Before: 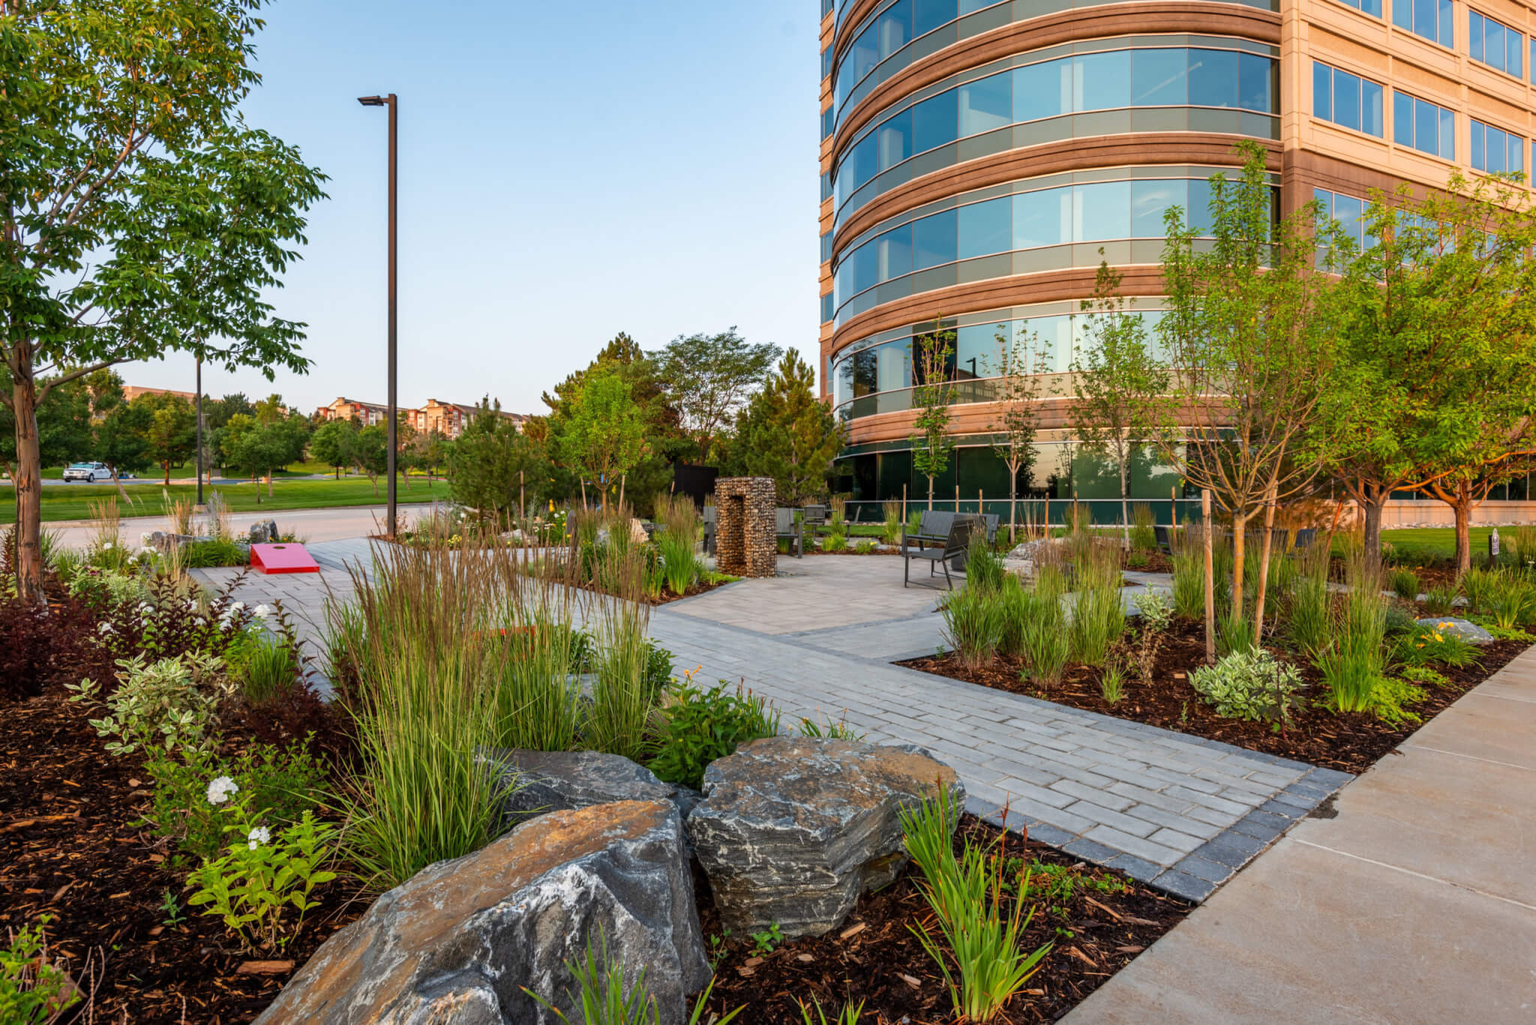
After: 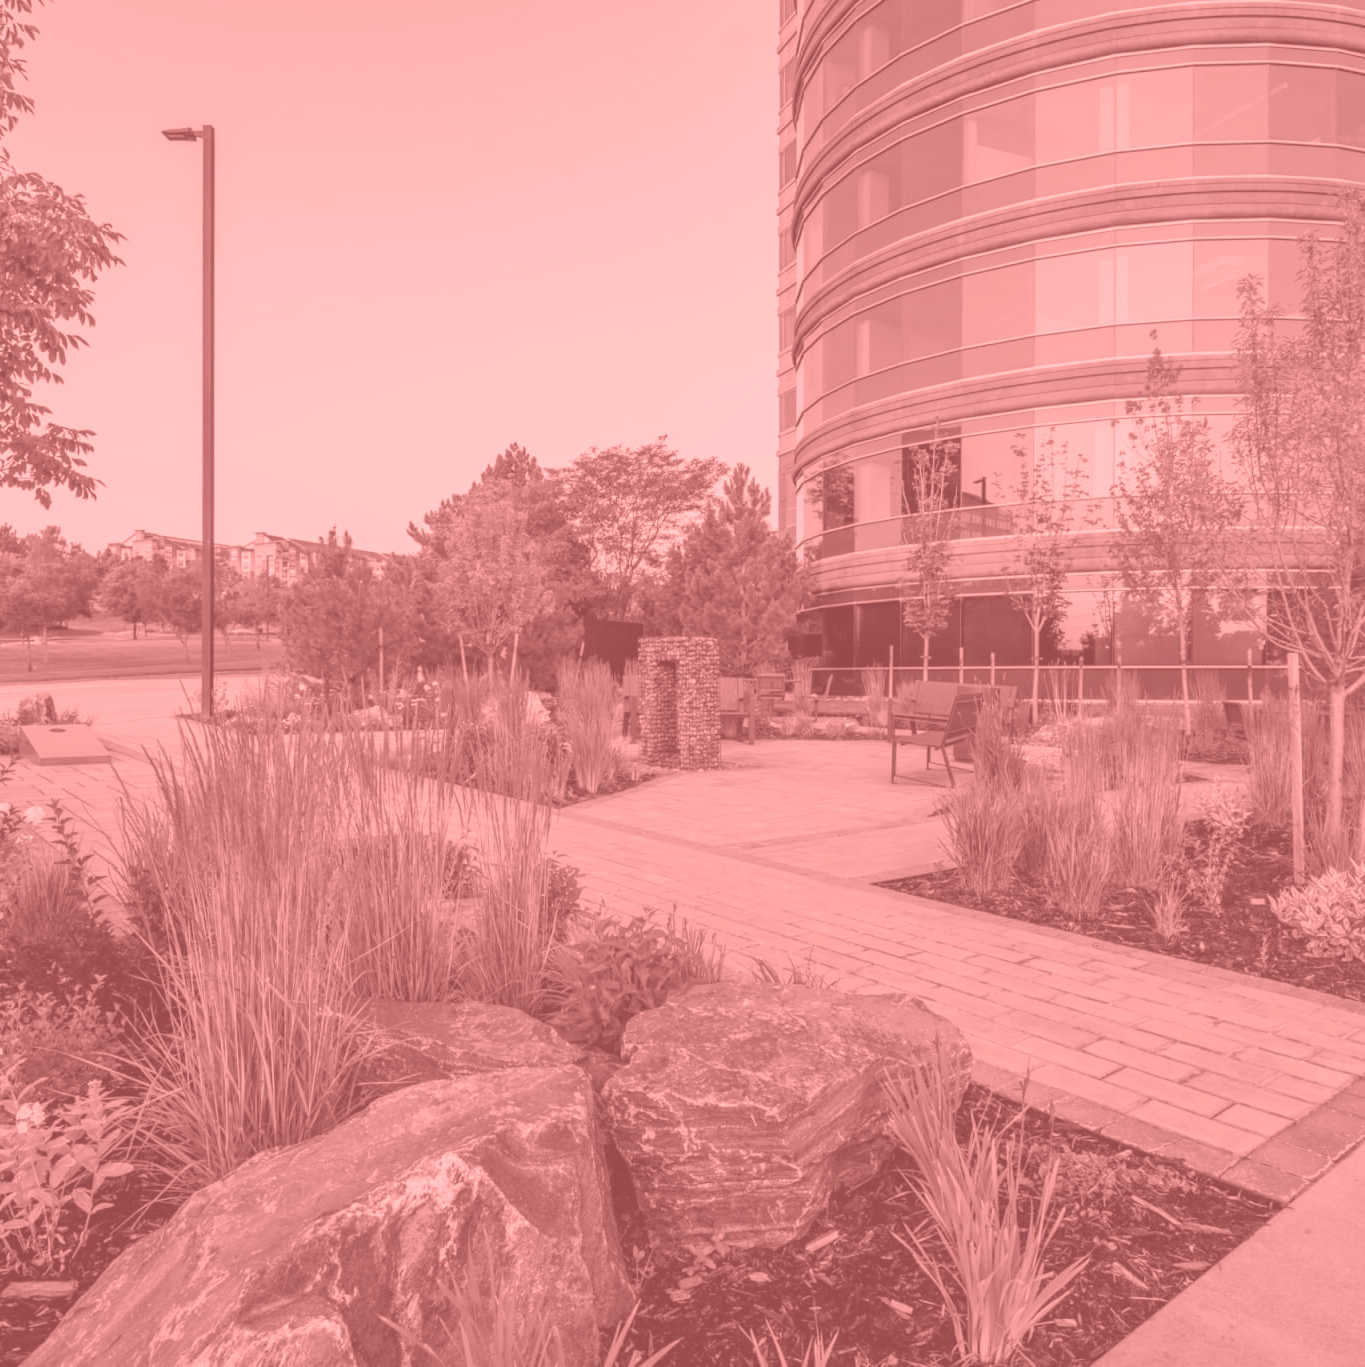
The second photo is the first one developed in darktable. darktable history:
crop: left 15.419%, right 17.914%
colorize: saturation 51%, source mix 50.67%, lightness 50.67%
white balance: red 1.009, blue 0.985
